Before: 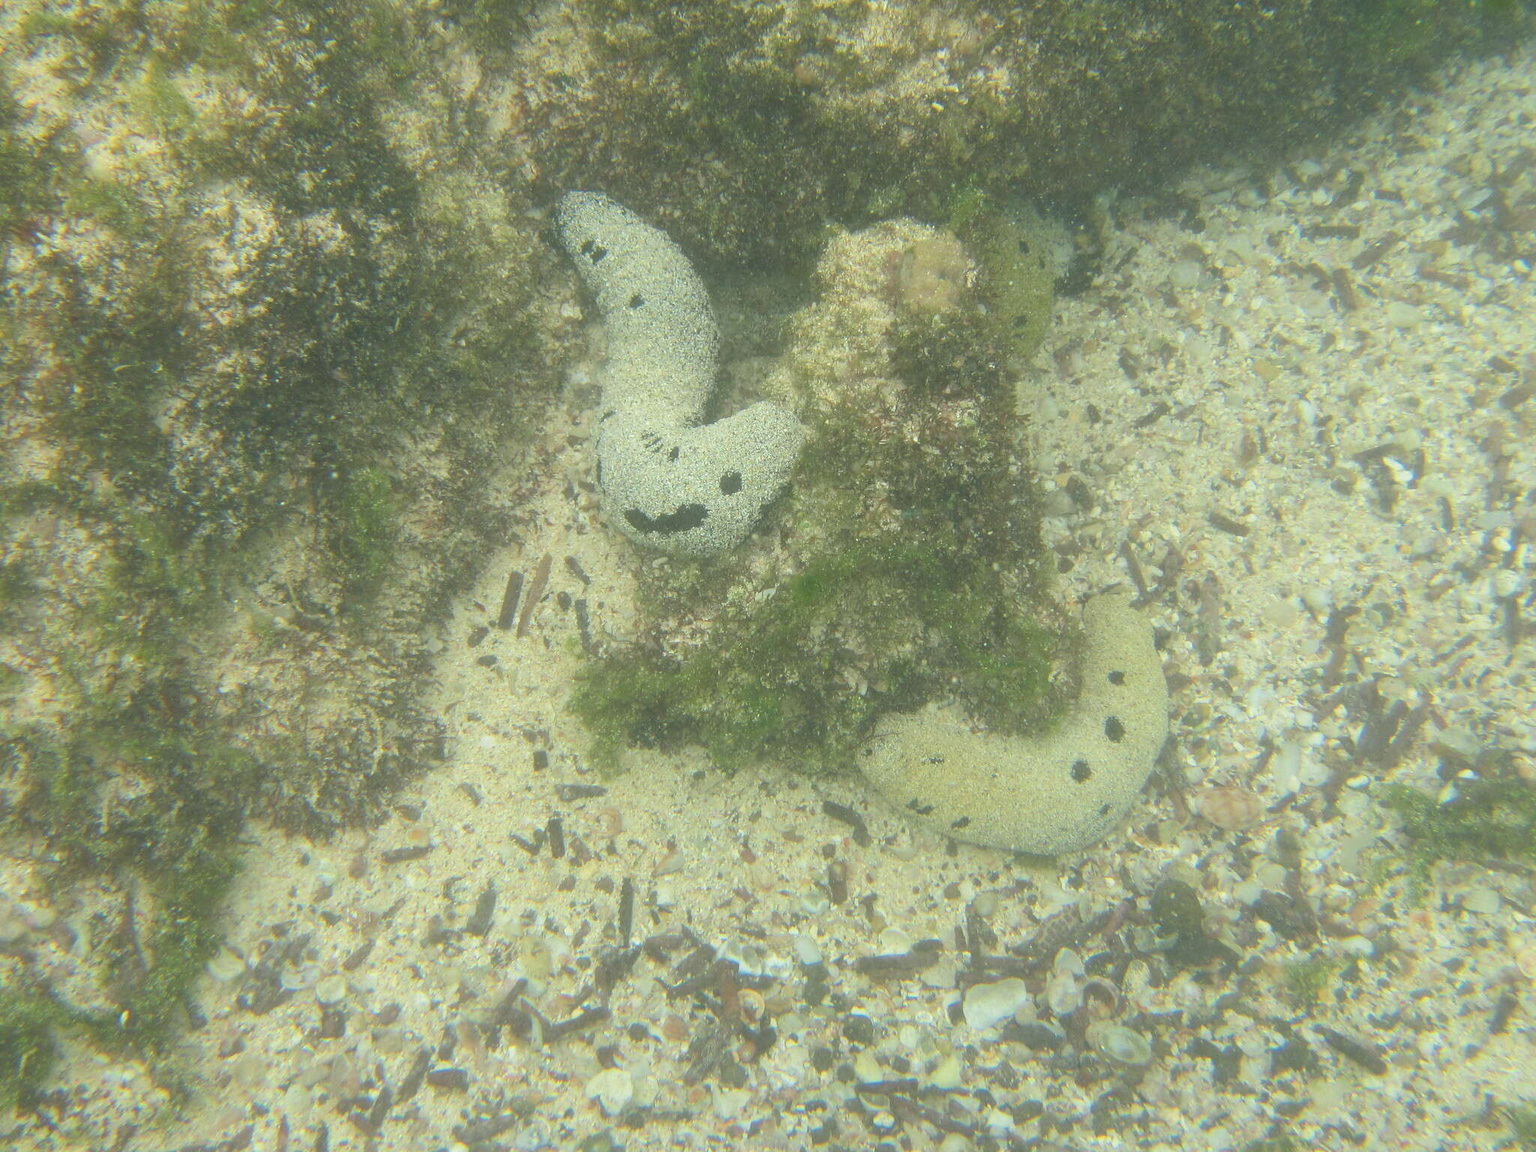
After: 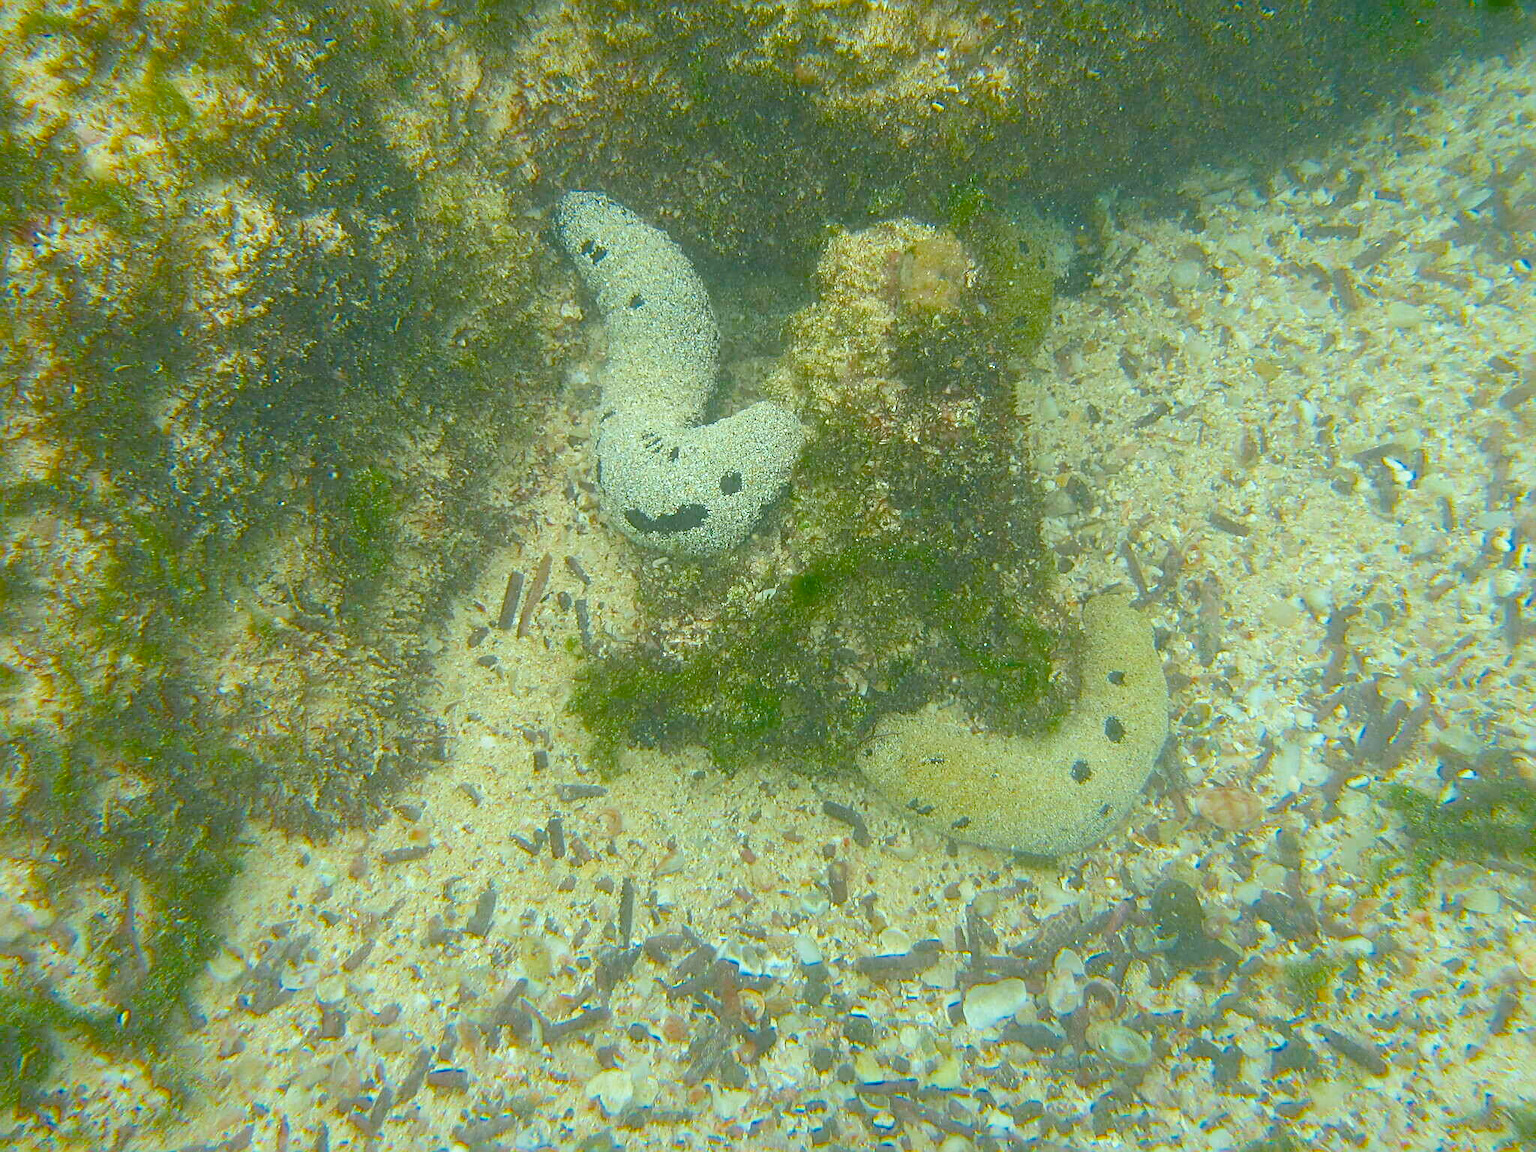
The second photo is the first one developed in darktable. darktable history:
color balance rgb: perceptual saturation grading › global saturation 37.229%, perceptual saturation grading › shadows 35.849%, global vibrance 16.662%, saturation formula JzAzBz (2021)
color calibration: output R [1.063, -0.012, -0.003, 0], output G [0, 1.022, 0.021, 0], output B [-0.079, 0.047, 1, 0], x 0.368, y 0.376, temperature 4377.21 K
sharpen: radius 2.535, amount 0.632
